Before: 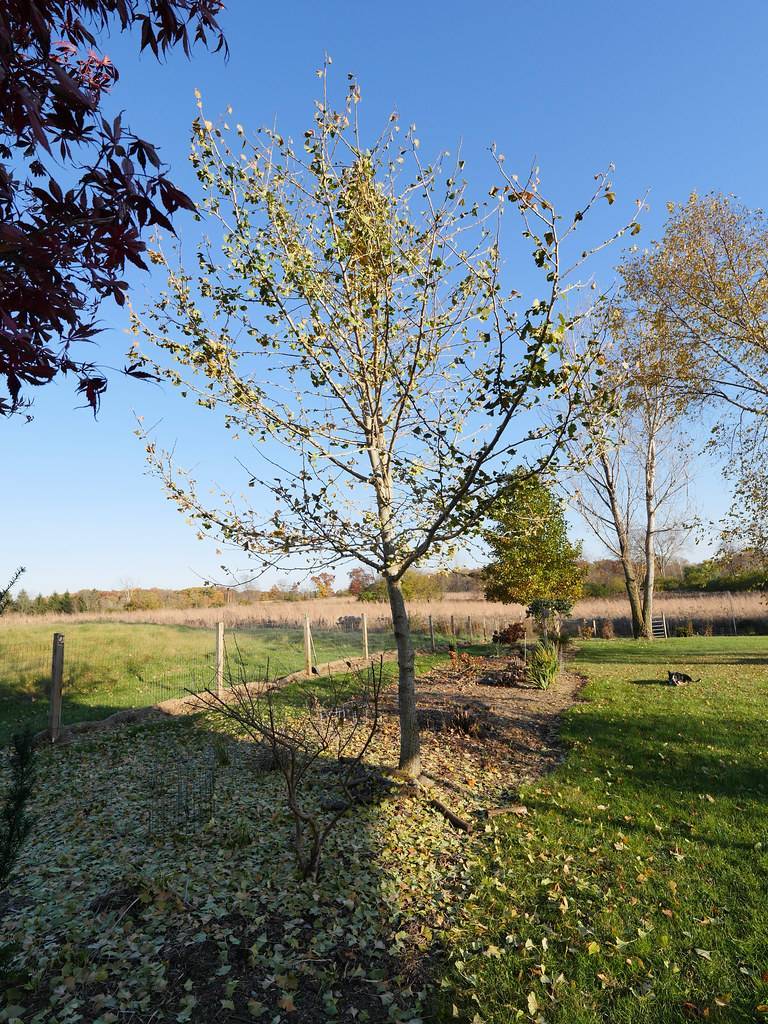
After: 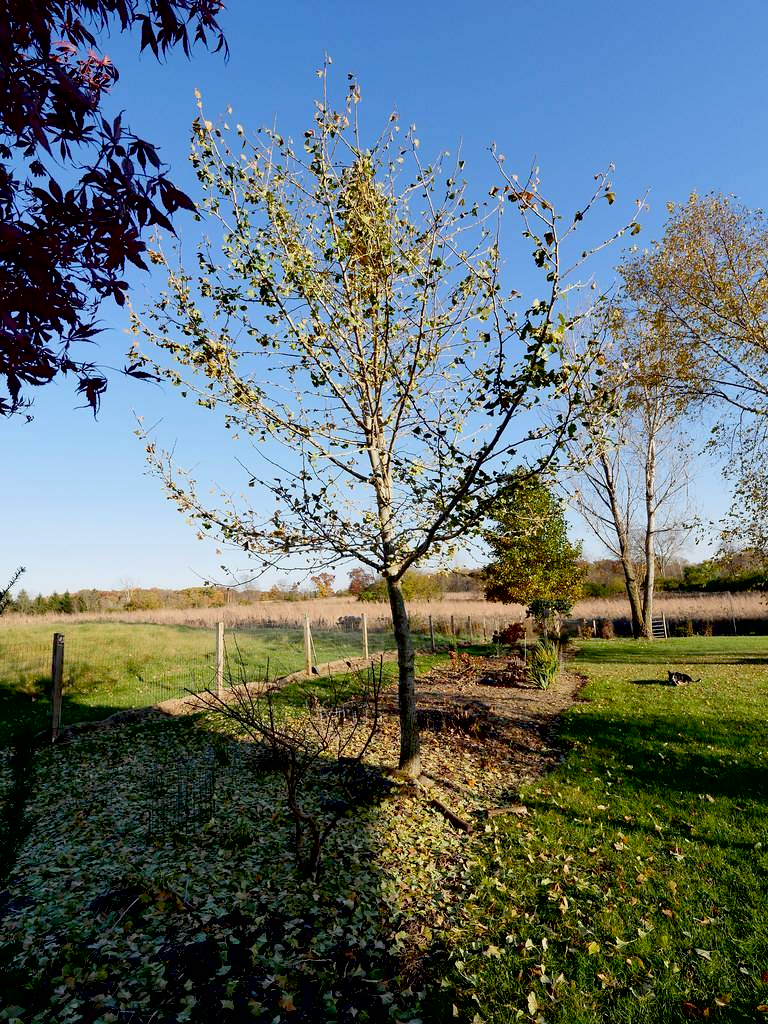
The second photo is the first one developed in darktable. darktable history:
shadows and highlights: shadows 4.45, highlights -17.79, soften with gaussian
exposure: black level correction 0.028, exposure -0.077 EV, compensate highlight preservation false
